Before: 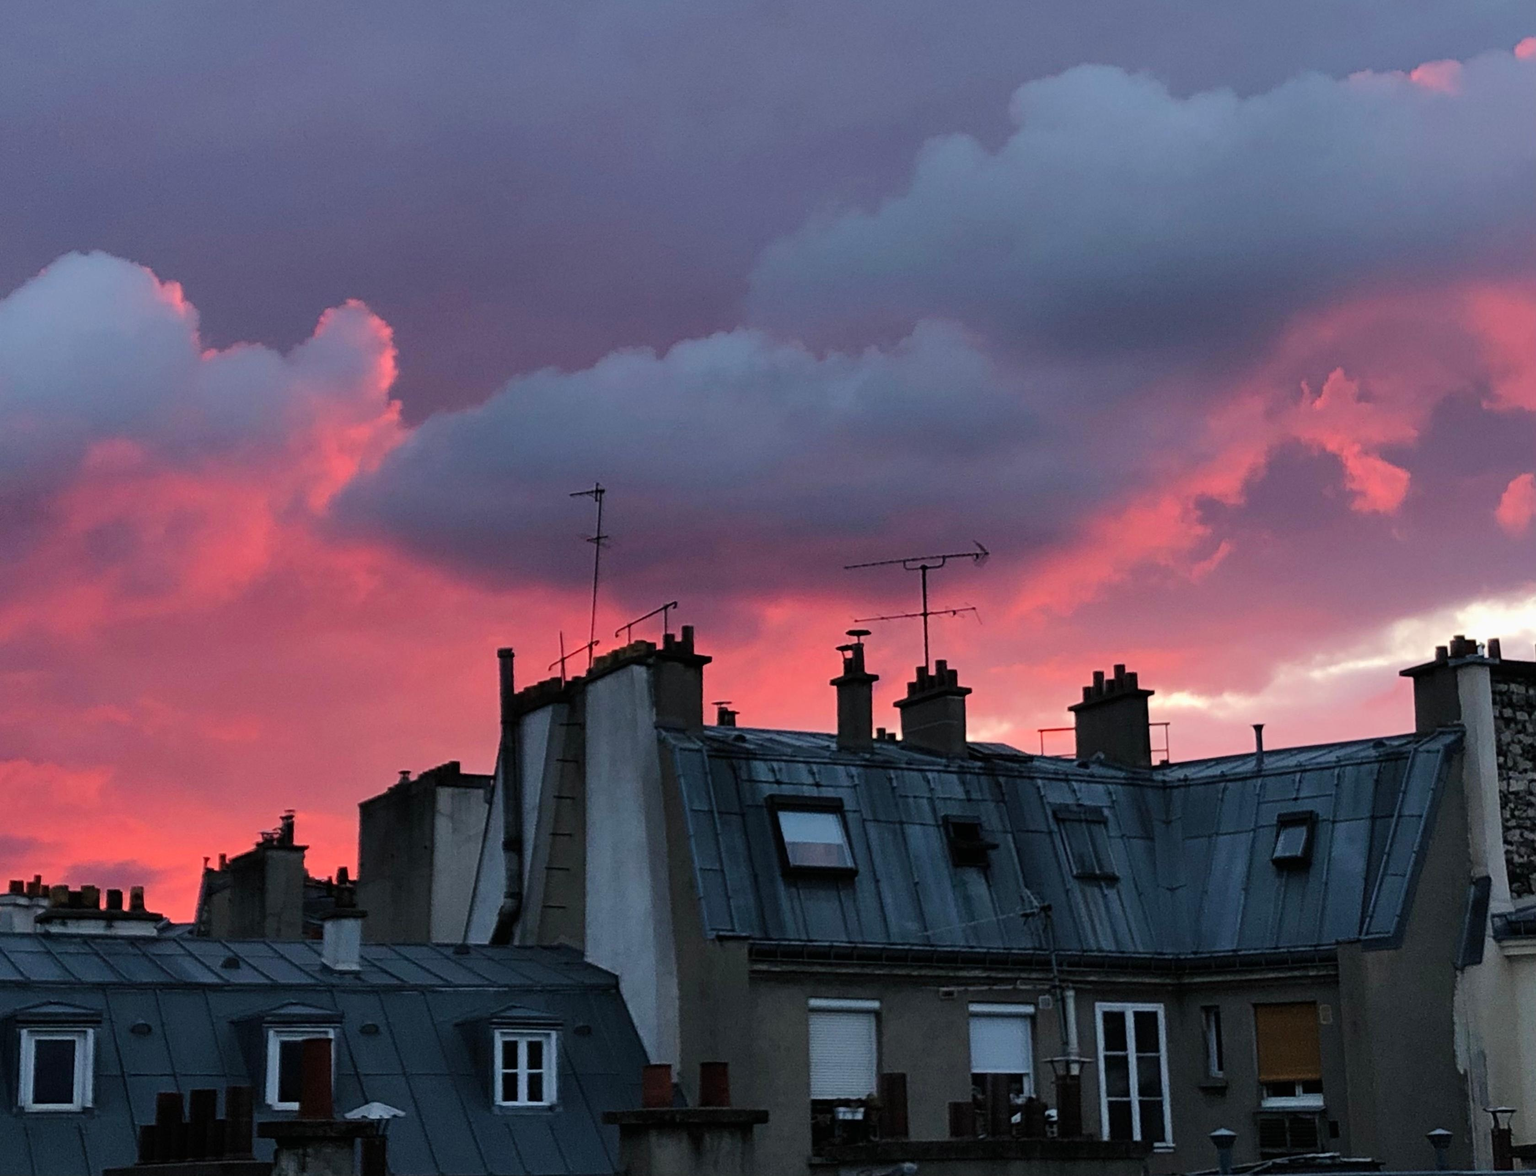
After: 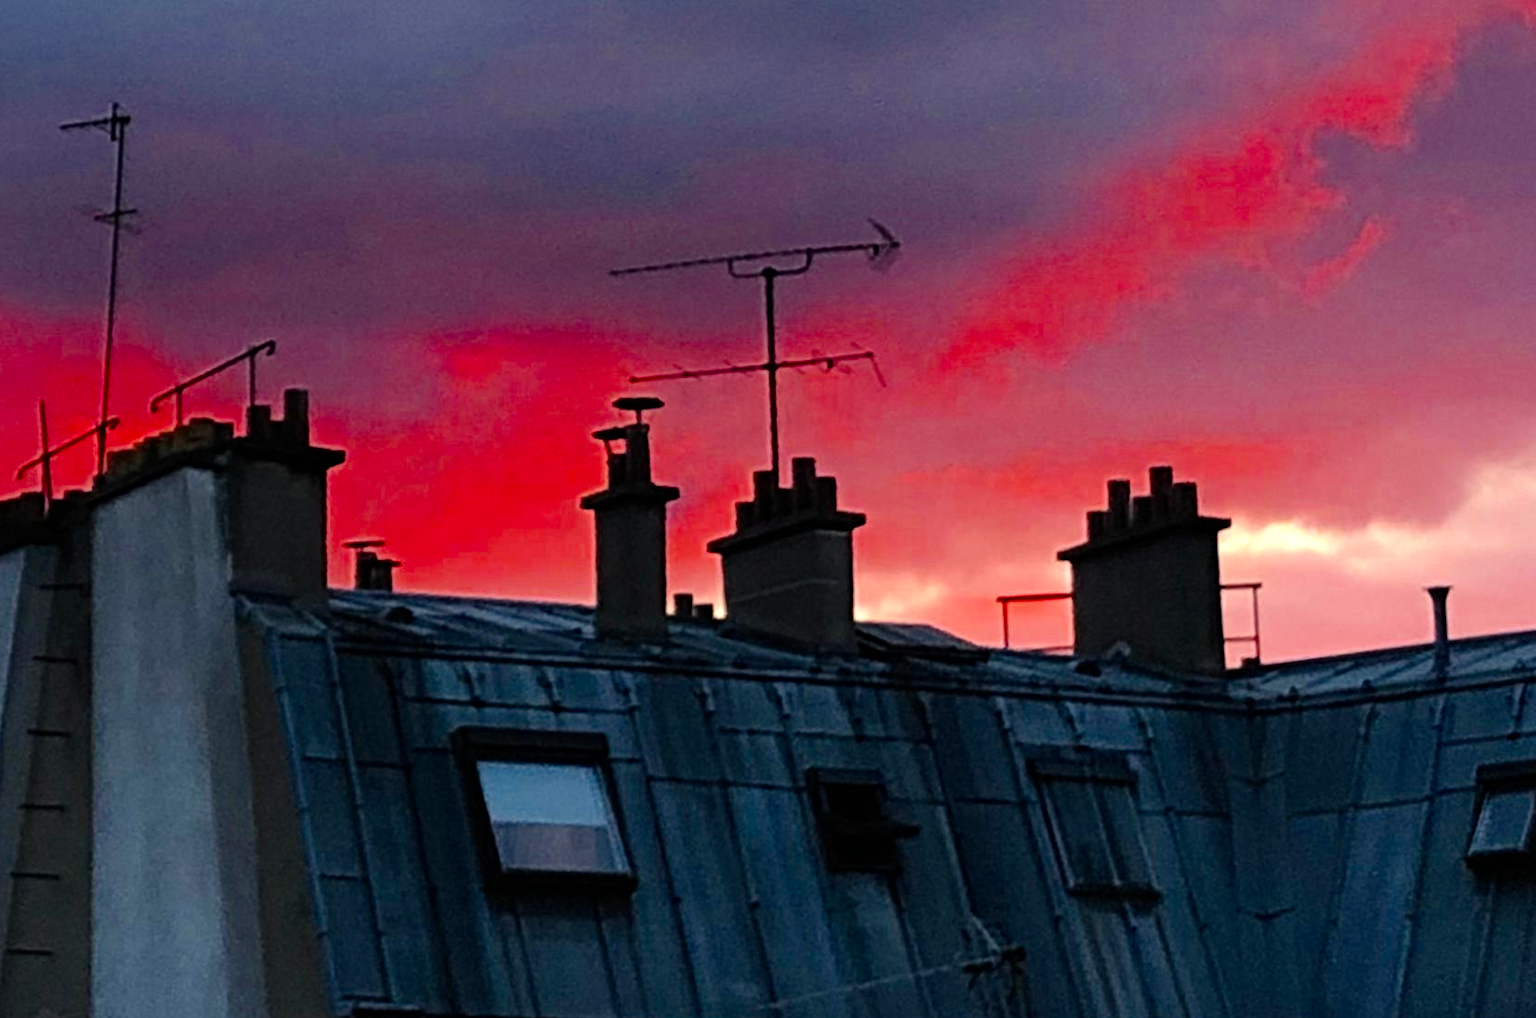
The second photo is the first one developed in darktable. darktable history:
crop: left 35.146%, top 36.717%, right 14.885%, bottom 20%
color balance rgb: highlights gain › chroma 2.063%, highlights gain › hue 73.9°, perceptual saturation grading › global saturation 25.658%, global vibrance 9.774%, contrast 14.417%, saturation formula JzAzBz (2021)
